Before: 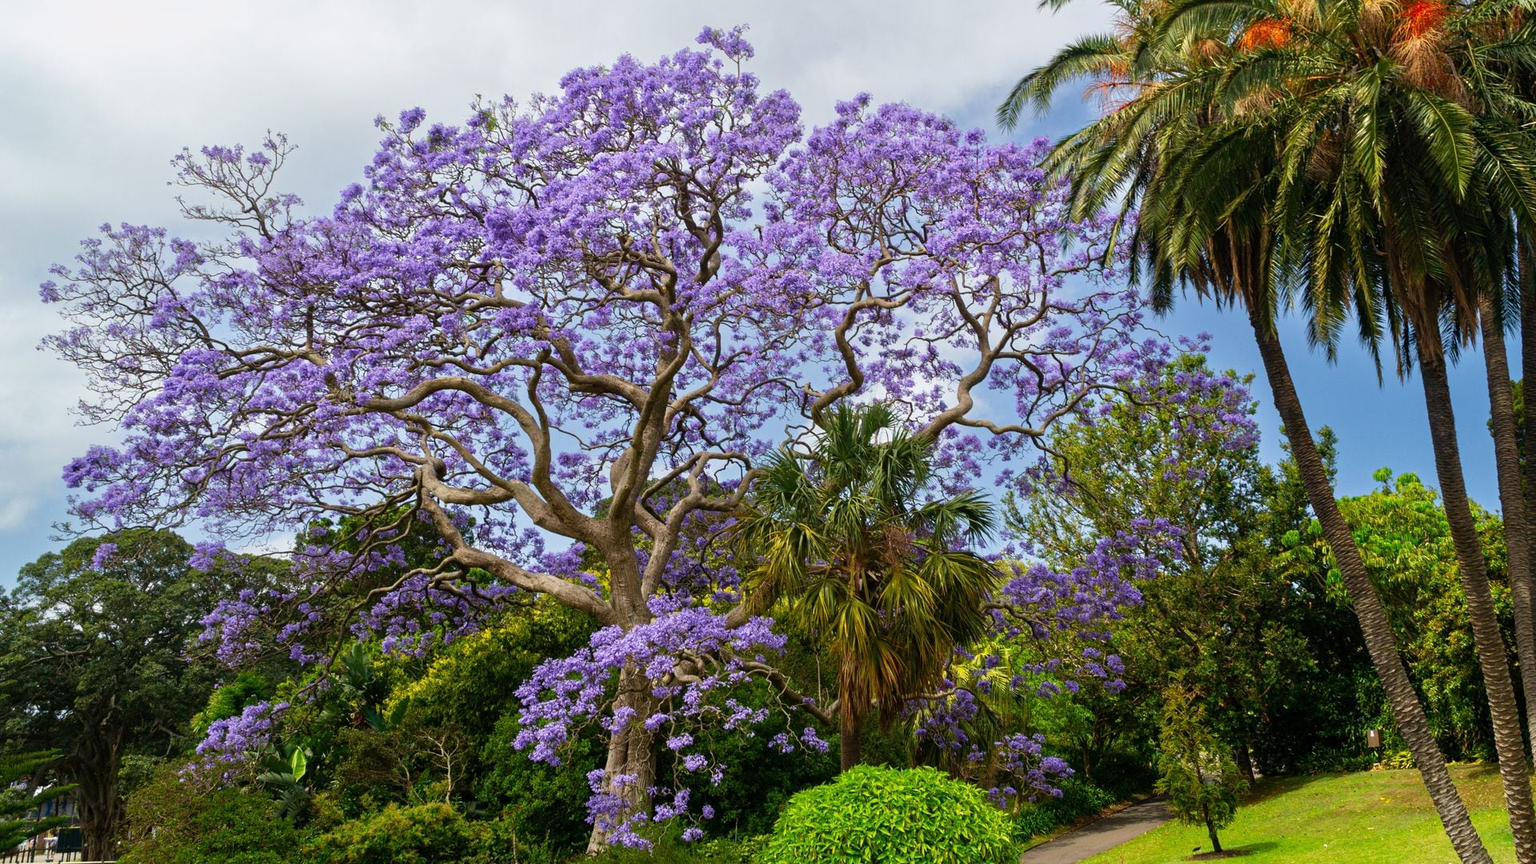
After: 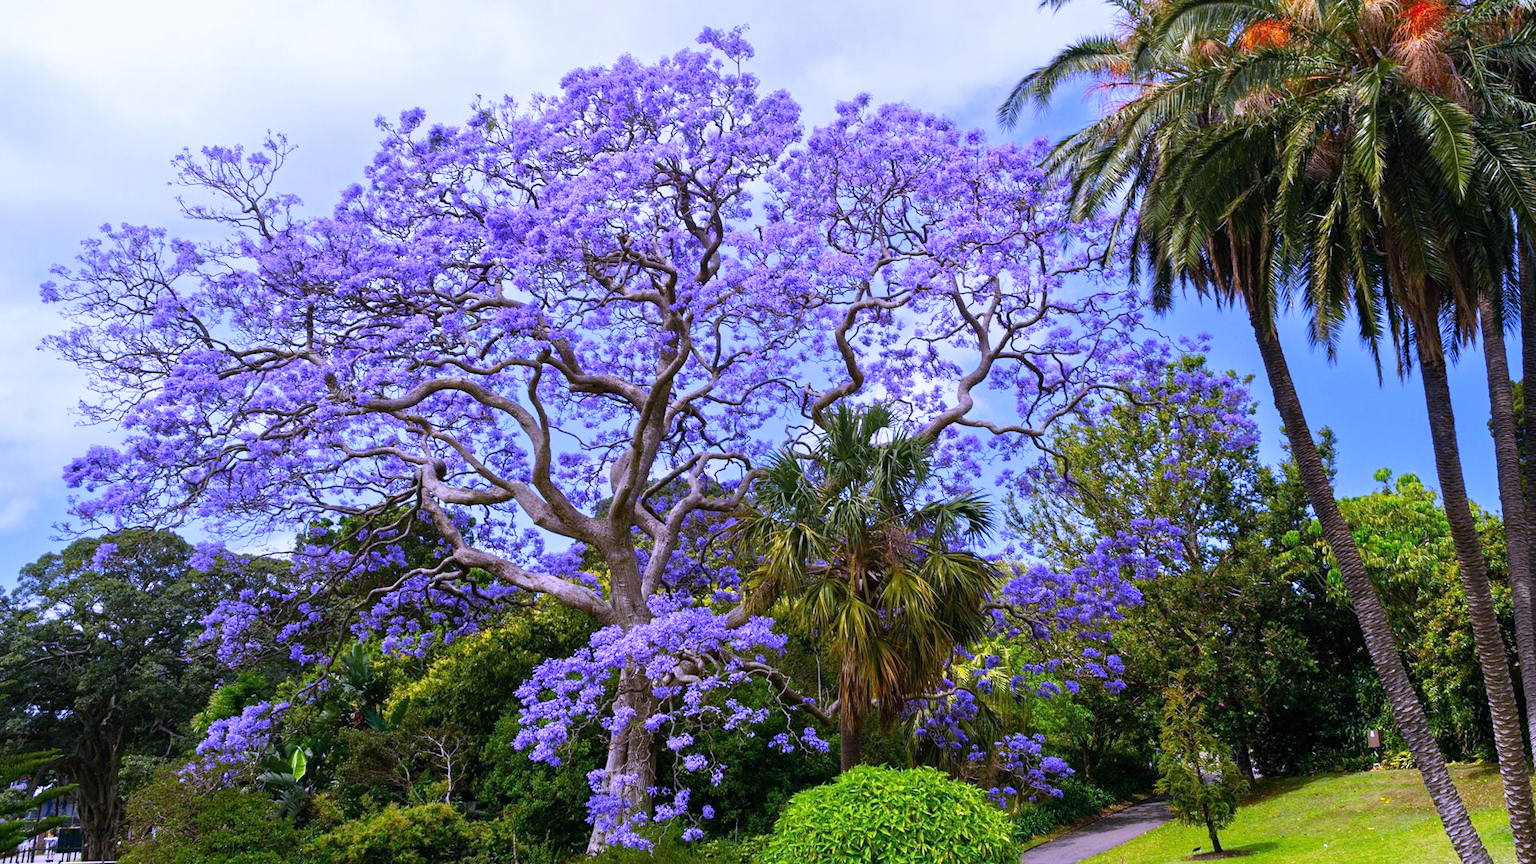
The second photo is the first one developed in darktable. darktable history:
exposure: exposure 0.131 EV, compensate highlight preservation false
white balance: red 0.98, blue 1.61
